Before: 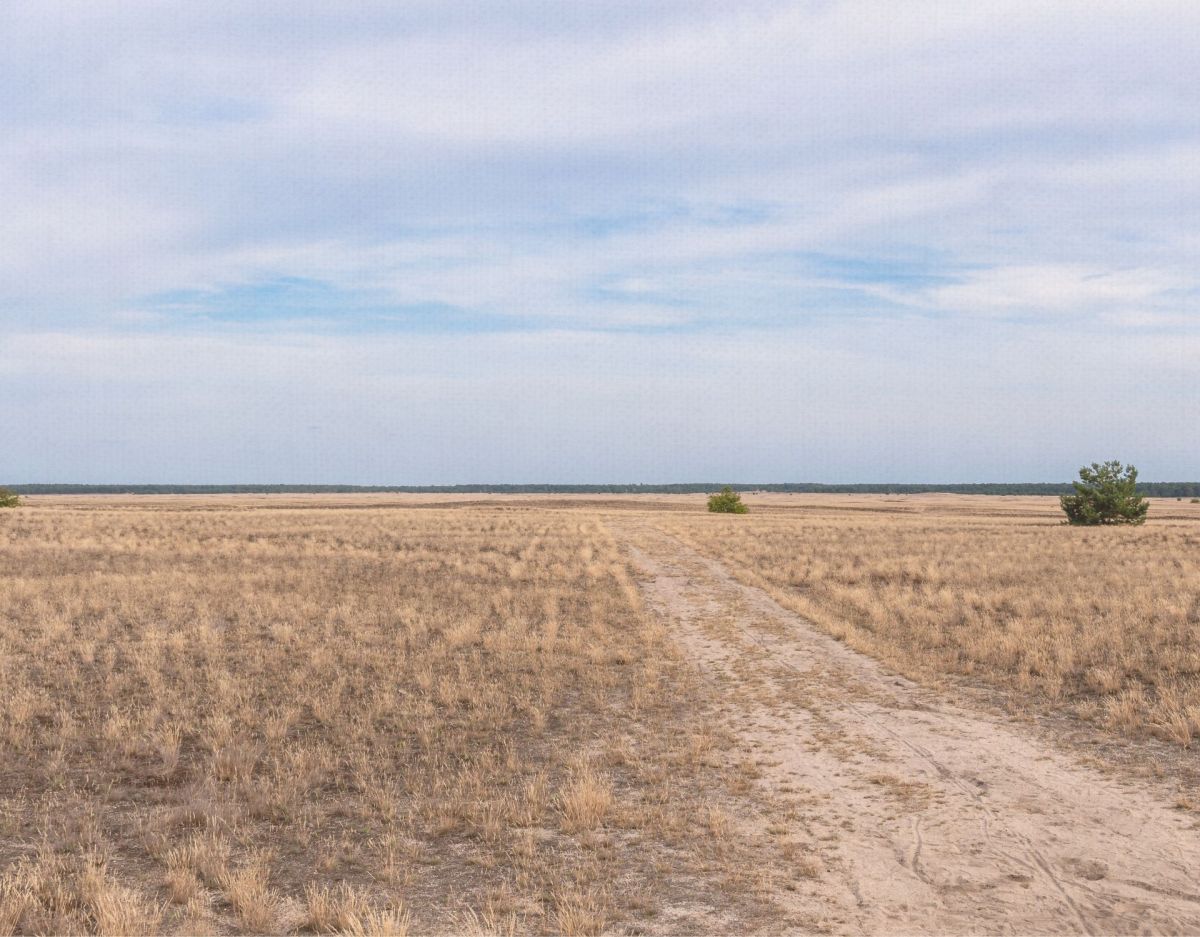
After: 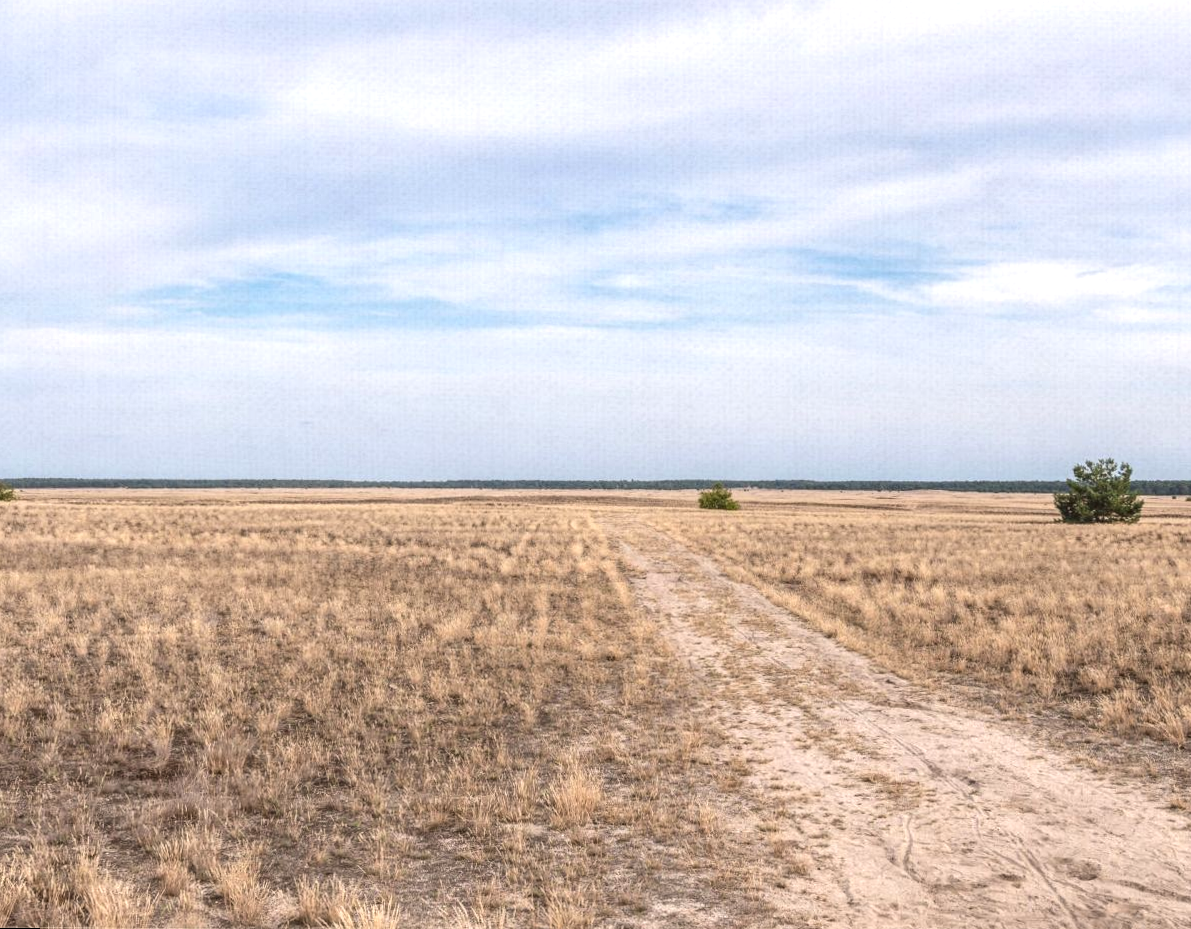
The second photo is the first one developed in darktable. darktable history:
rotate and perspective: rotation 0.192°, lens shift (horizontal) -0.015, crop left 0.005, crop right 0.996, crop top 0.006, crop bottom 0.99
tone equalizer: -8 EV -0.417 EV, -7 EV -0.389 EV, -6 EV -0.333 EV, -5 EV -0.222 EV, -3 EV 0.222 EV, -2 EV 0.333 EV, -1 EV 0.389 EV, +0 EV 0.417 EV, edges refinement/feathering 500, mask exposure compensation -1.57 EV, preserve details no
local contrast: detail 130%
